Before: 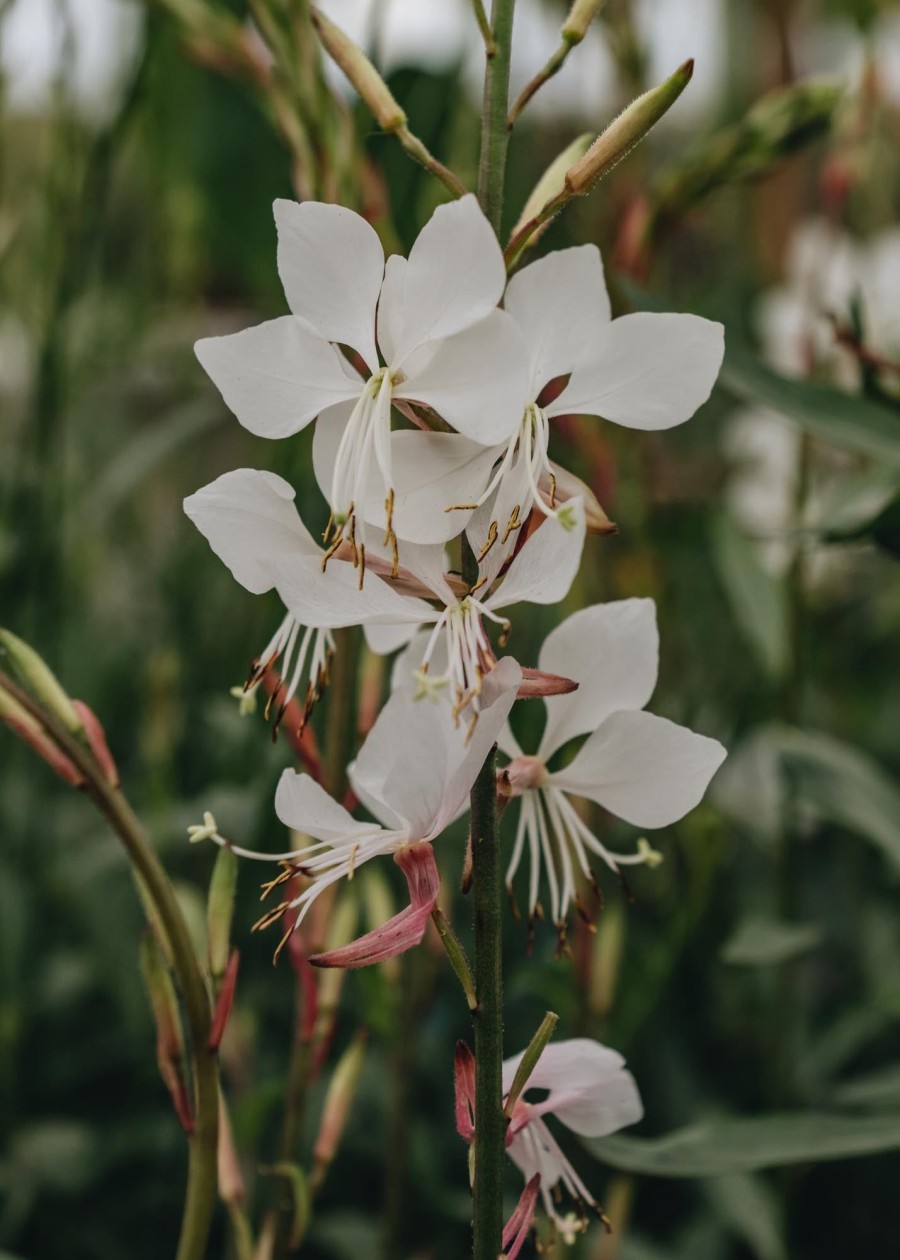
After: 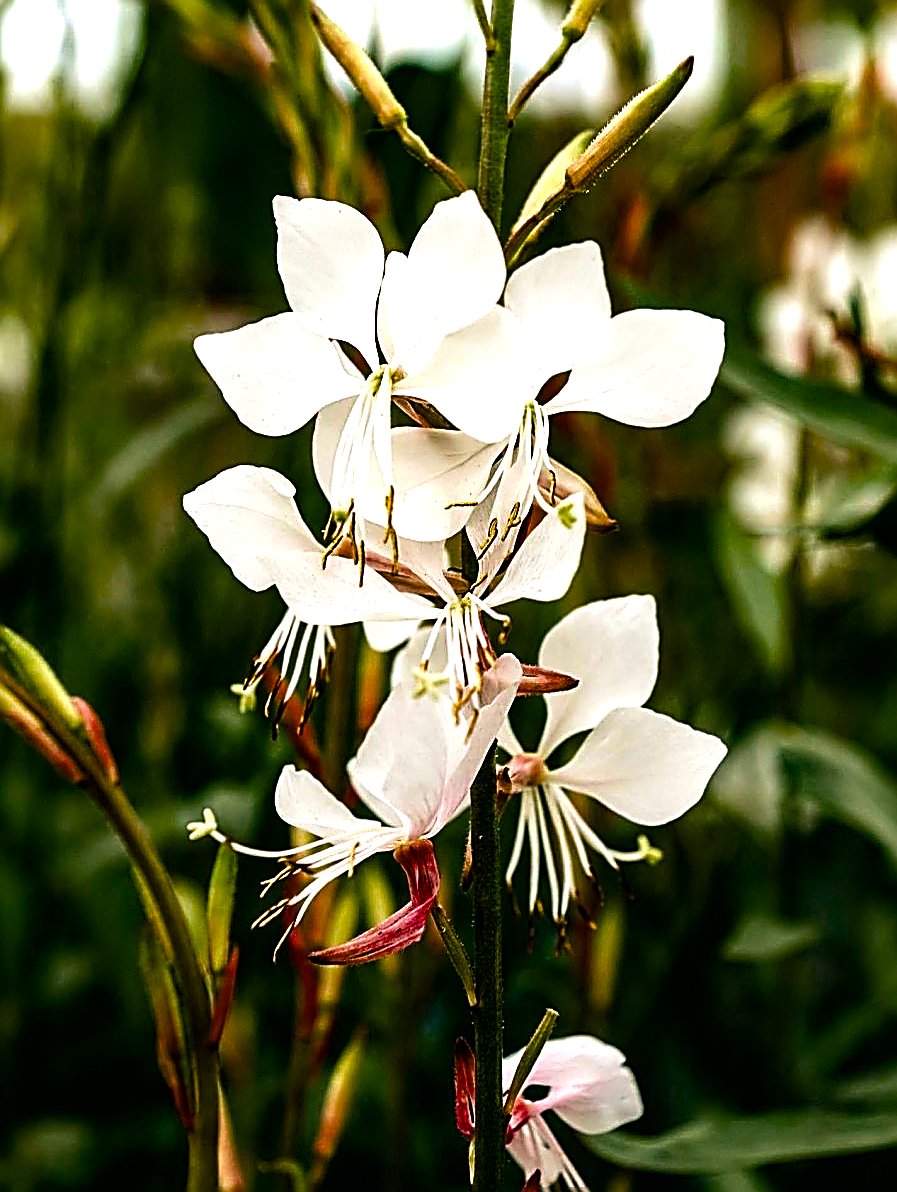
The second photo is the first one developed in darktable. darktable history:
crop: top 0.272%, right 0.255%, bottom 4.994%
local contrast: highlights 102%, shadows 99%, detail 119%, midtone range 0.2
tone equalizer: -8 EV -0.756 EV, -7 EV -0.668 EV, -6 EV -0.582 EV, -5 EV -0.376 EV, -3 EV 0.37 EV, -2 EV 0.6 EV, -1 EV 0.697 EV, +0 EV 0.747 EV
velvia: on, module defaults
sharpen: amount 1.998
color balance rgb: shadows lift › chroma 0.985%, shadows lift › hue 110.51°, linear chroma grading › global chroma 8.89%, perceptual saturation grading › global saturation 36.601%, perceptual saturation grading › shadows 35.152%, perceptual brilliance grading › global brilliance 15.731%, perceptual brilliance grading › shadows -34.654%, global vibrance 9.823%, contrast 14.568%, saturation formula JzAzBz (2021)
